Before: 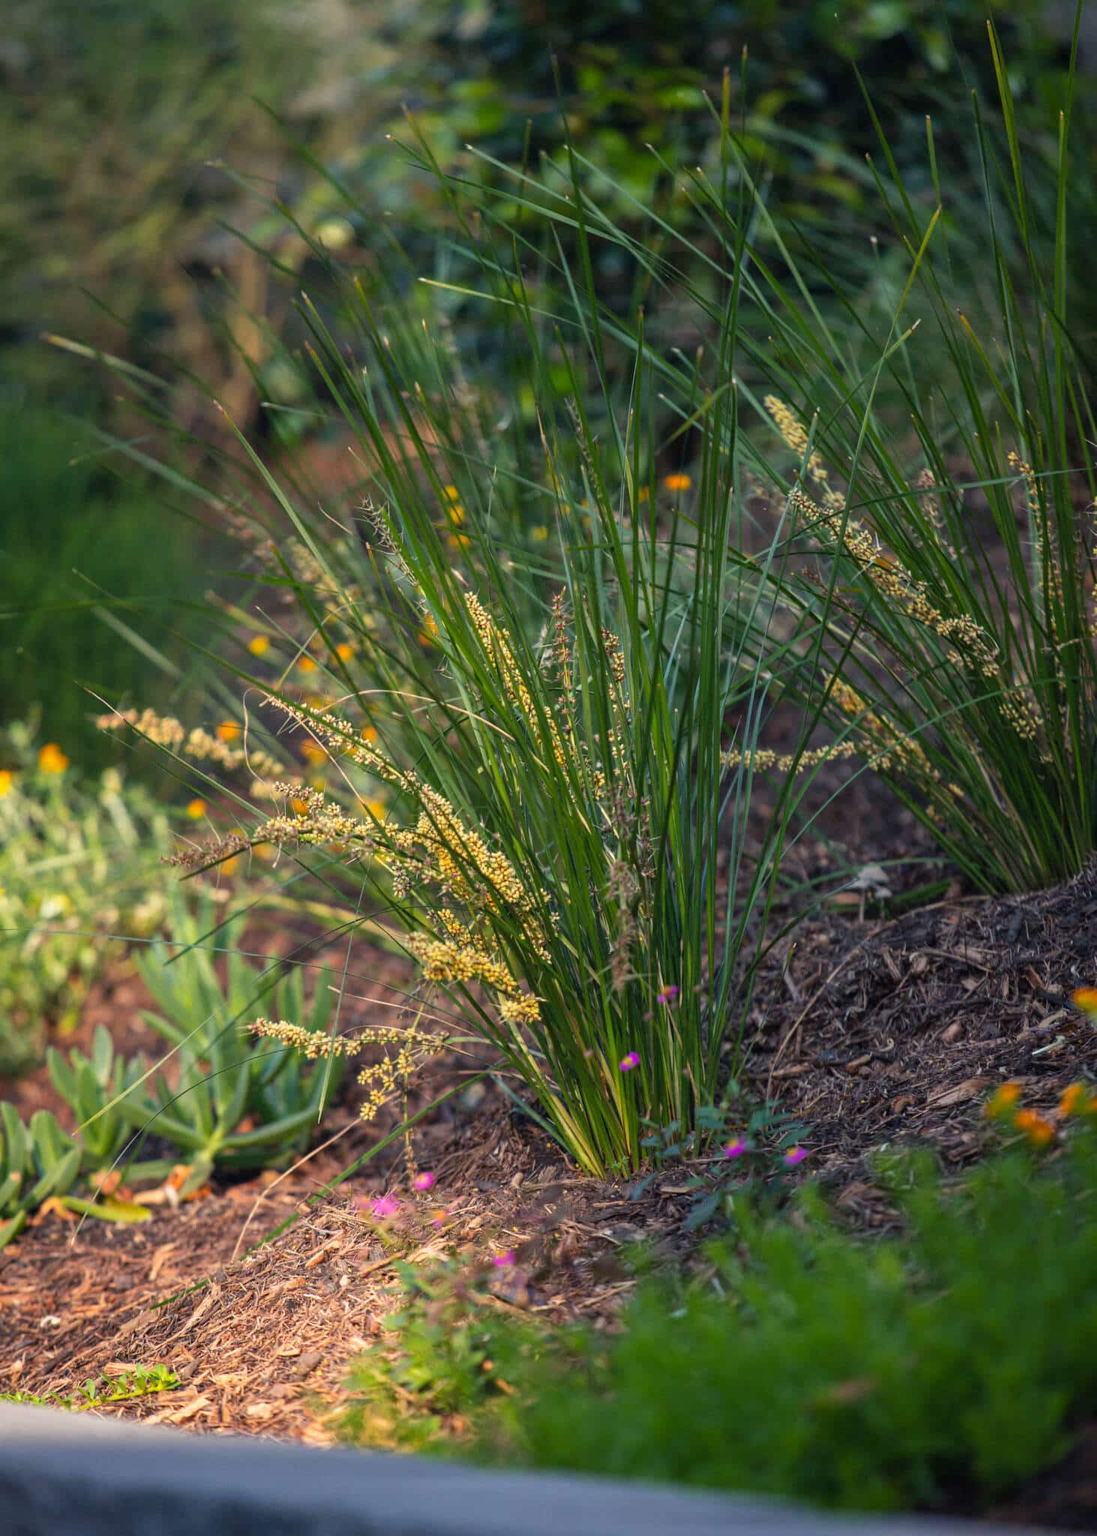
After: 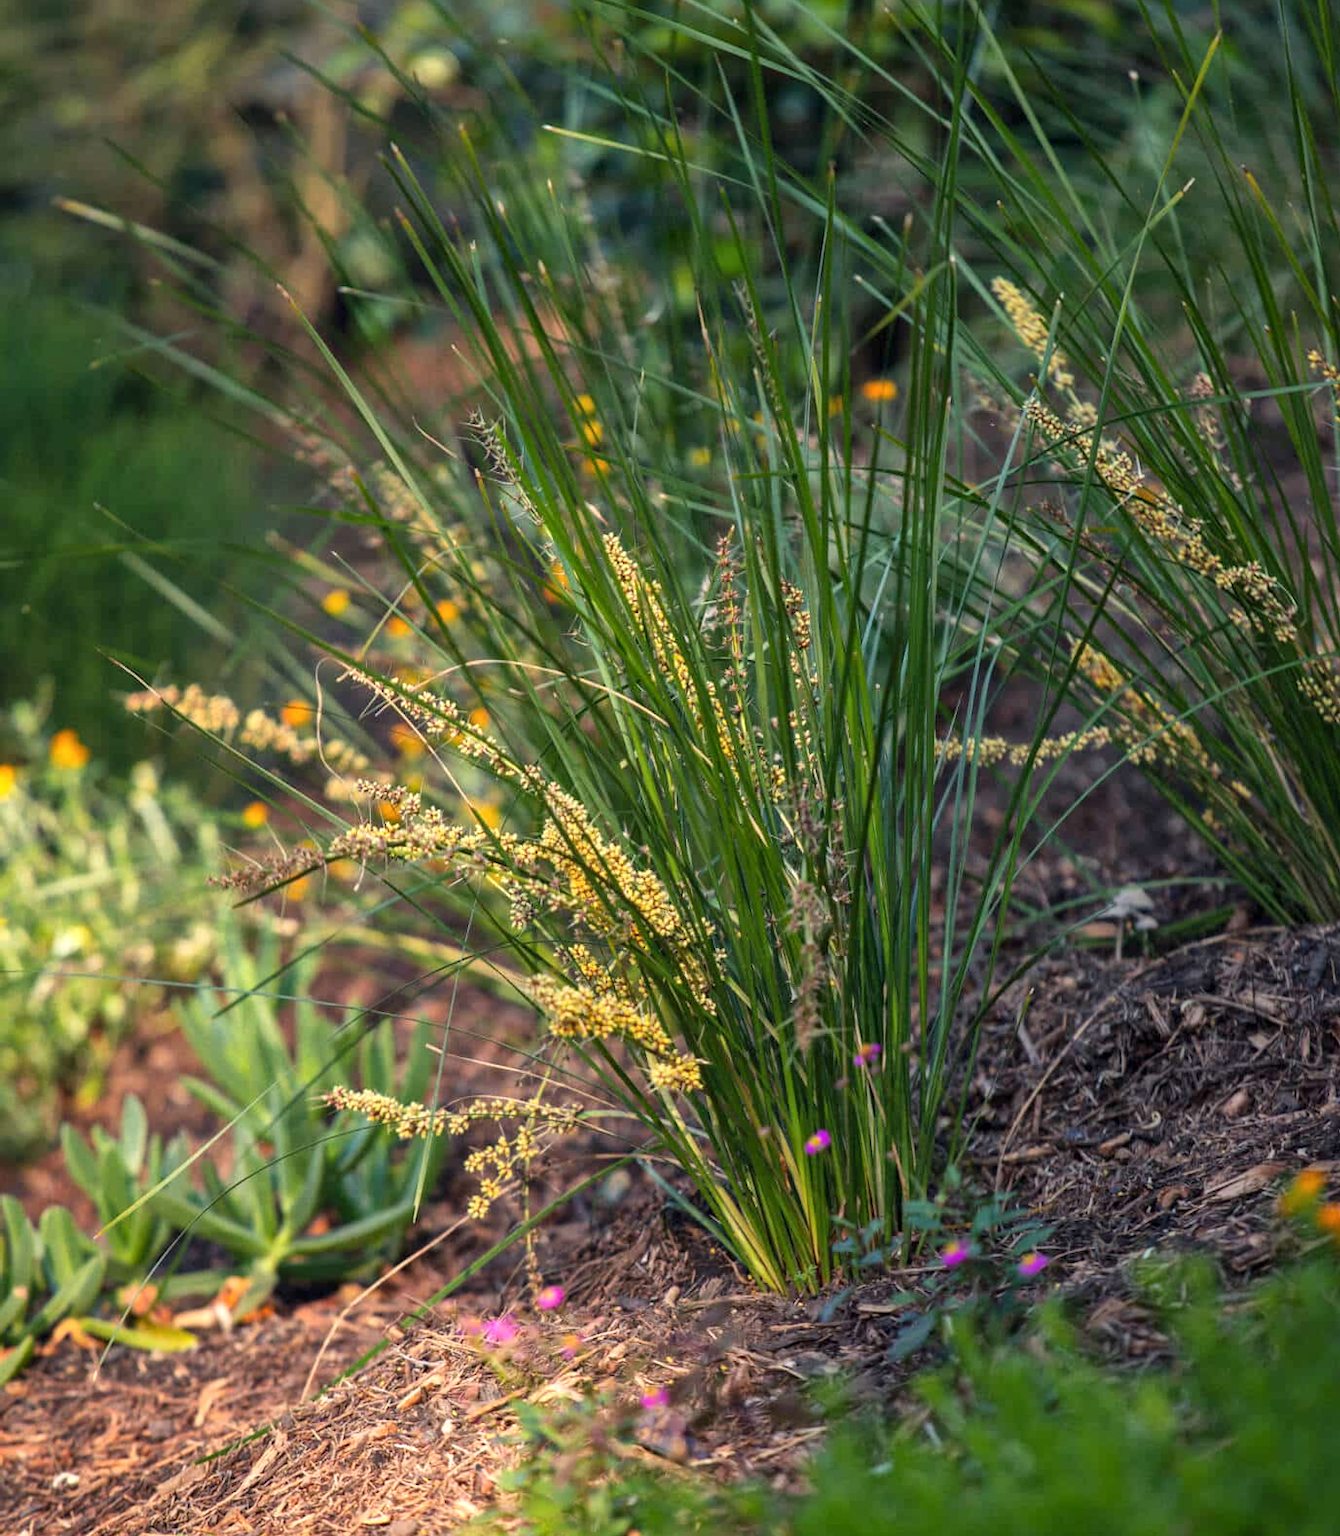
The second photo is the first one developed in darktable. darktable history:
crop and rotate: angle 0.048°, top 11.78%, right 5.738%, bottom 11.044%
local contrast: mode bilateral grid, contrast 19, coarseness 49, detail 120%, midtone range 0.2
exposure: exposure 0.187 EV, compensate highlight preservation false
